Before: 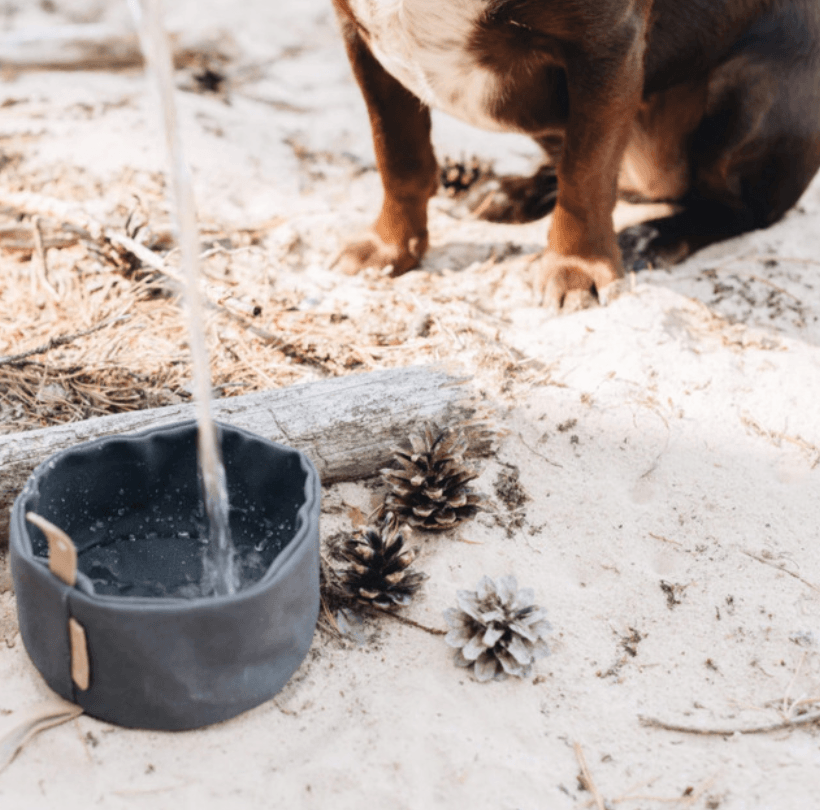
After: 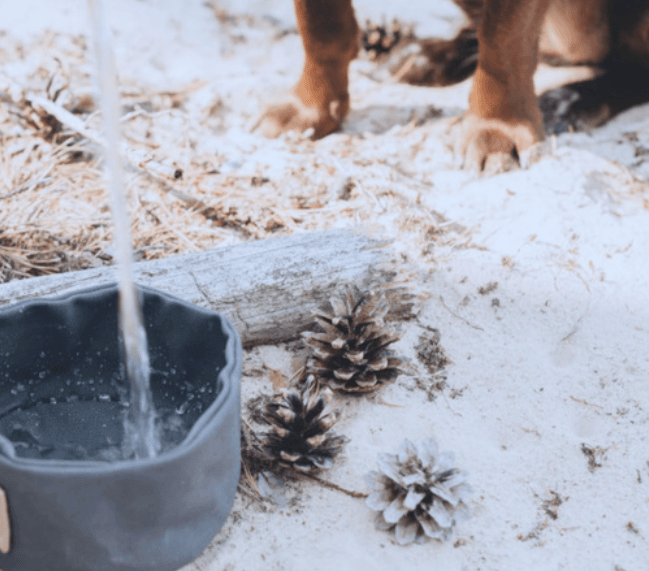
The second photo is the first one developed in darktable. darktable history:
contrast brightness saturation: contrast -0.141, brightness 0.046, saturation -0.119
color calibration: gray › normalize channels true, x 0.372, y 0.387, temperature 4286.85 K, gamut compression 0.004
crop: left 9.636%, top 17.021%, right 11.167%, bottom 12.372%
